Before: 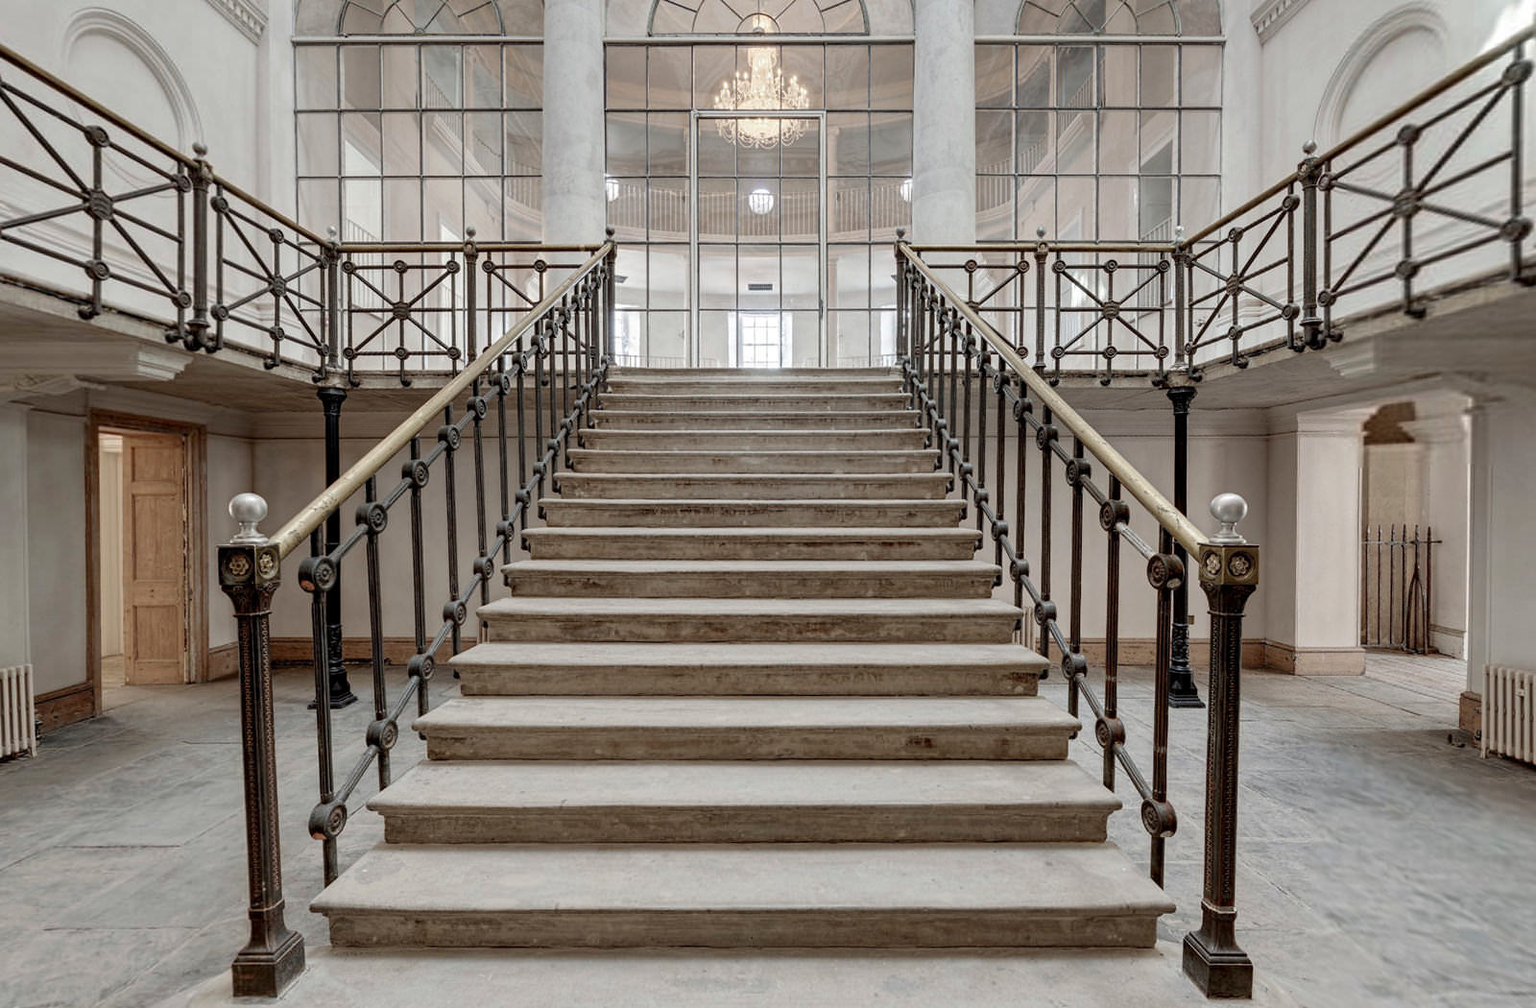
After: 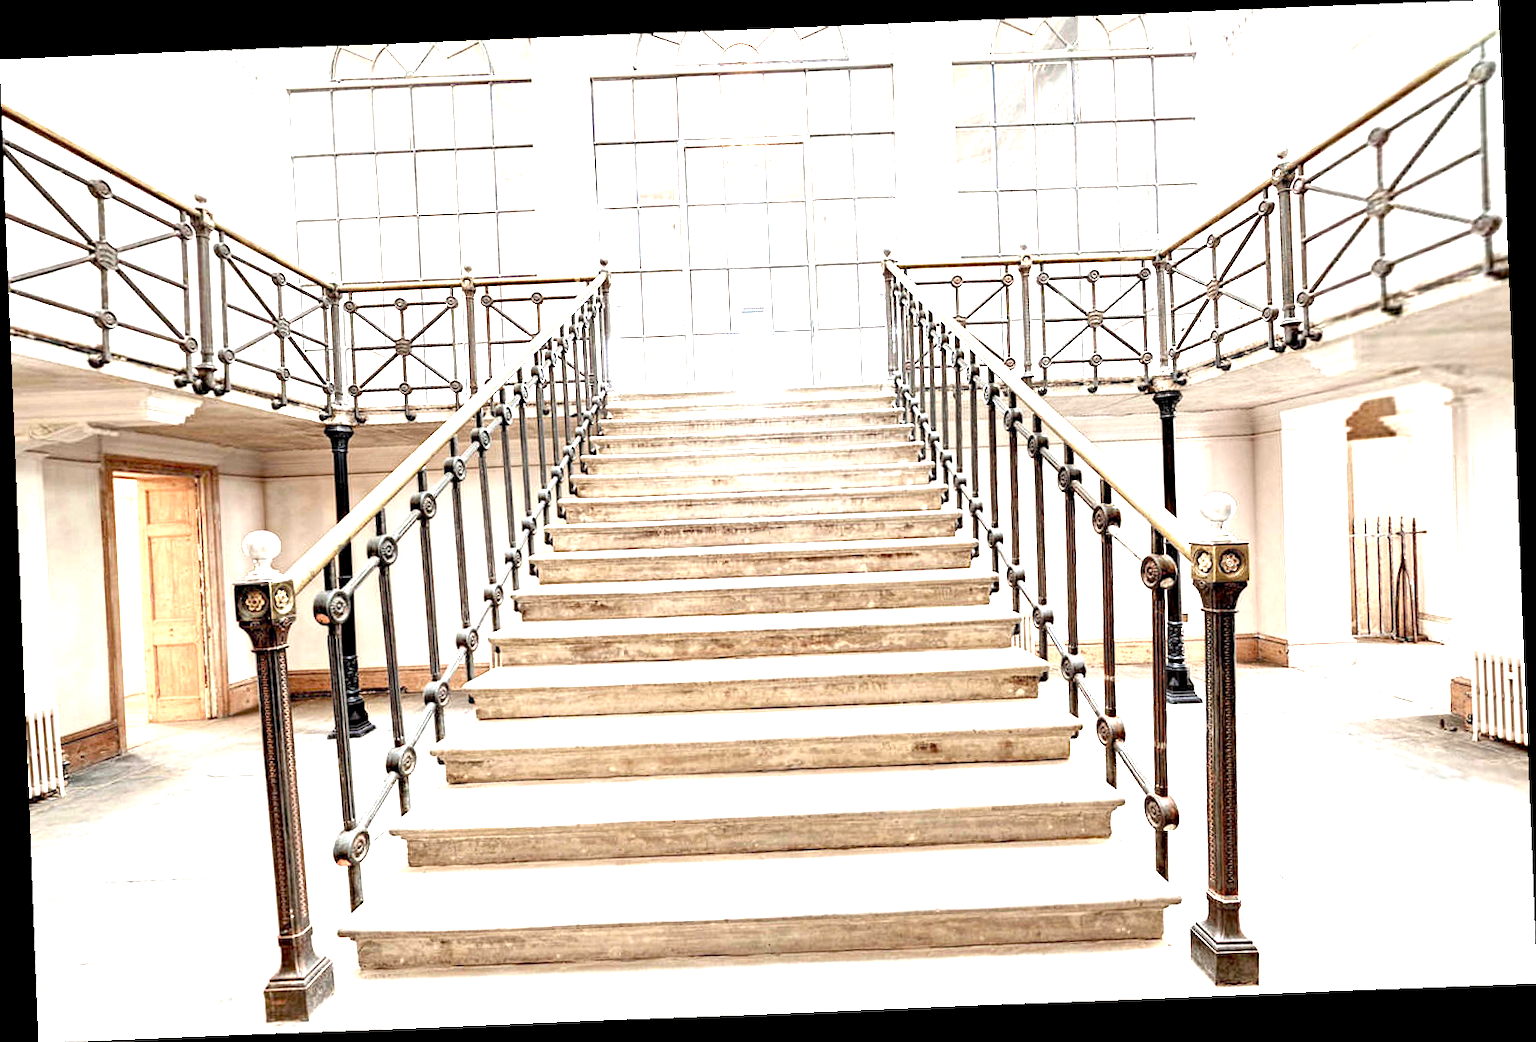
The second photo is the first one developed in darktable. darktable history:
rotate and perspective: rotation -2.29°, automatic cropping off
exposure: black level correction 0.001, exposure 2.607 EV, compensate exposure bias true, compensate highlight preservation false
